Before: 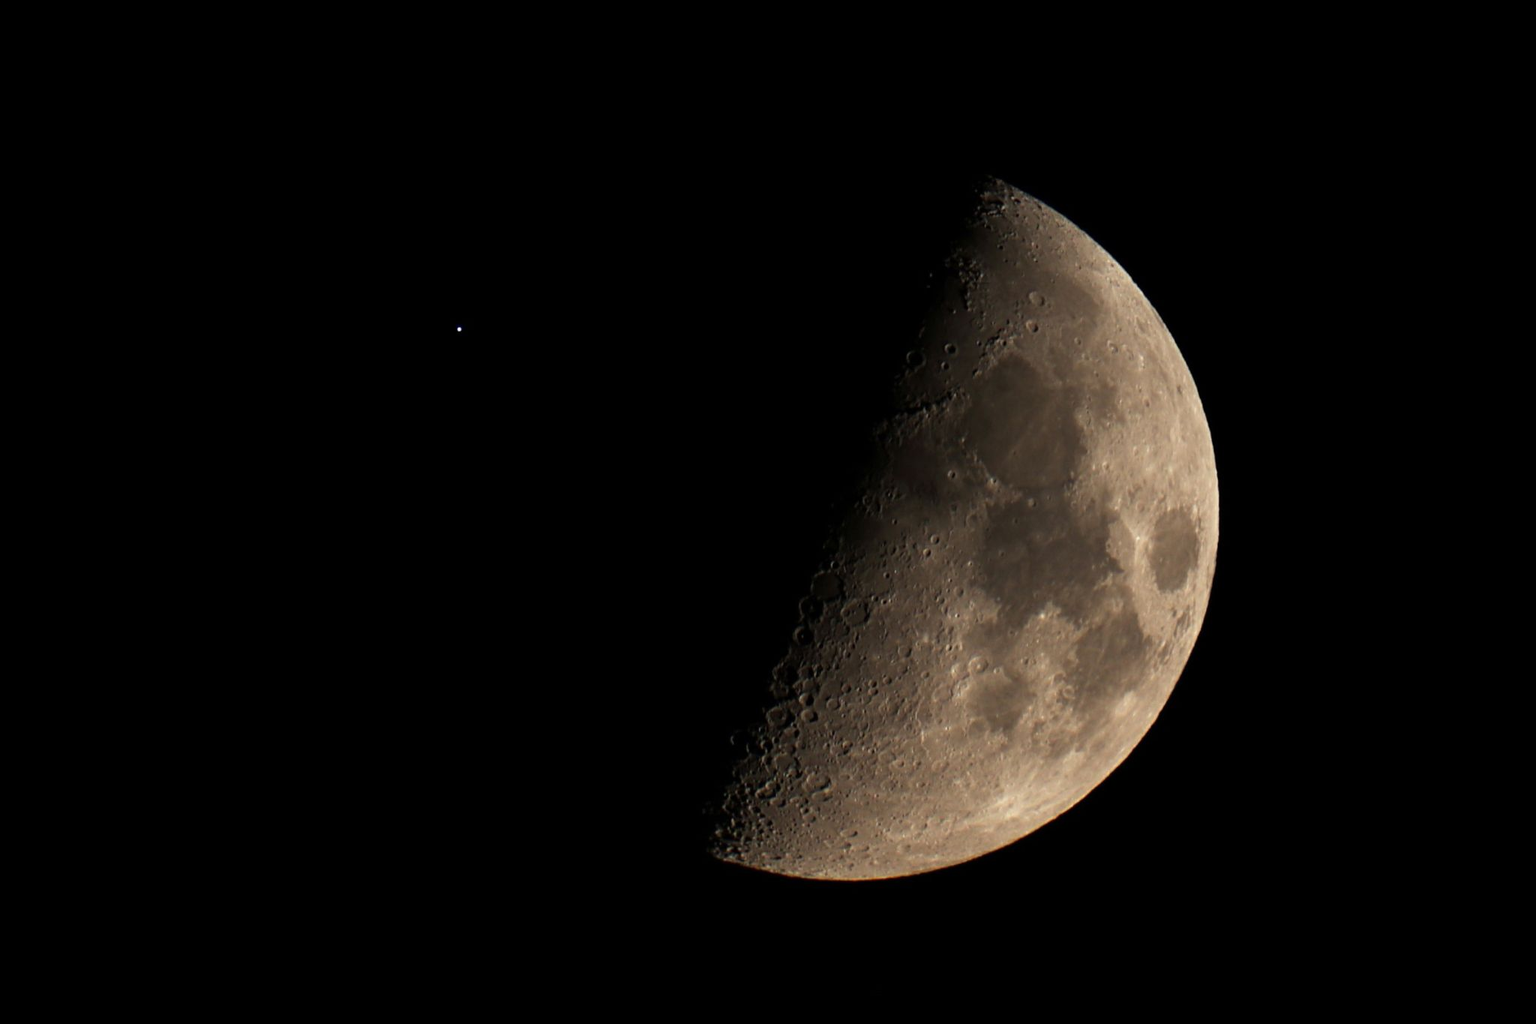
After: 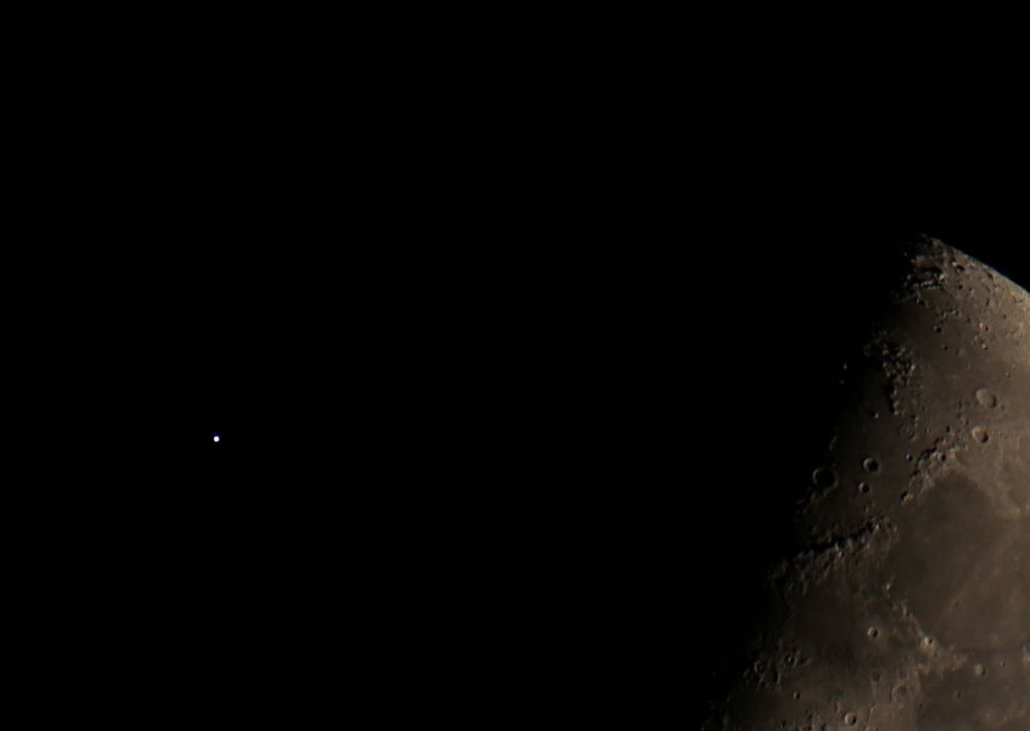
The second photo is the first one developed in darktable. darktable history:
crop: left 19.378%, right 30.313%, bottom 46.436%
